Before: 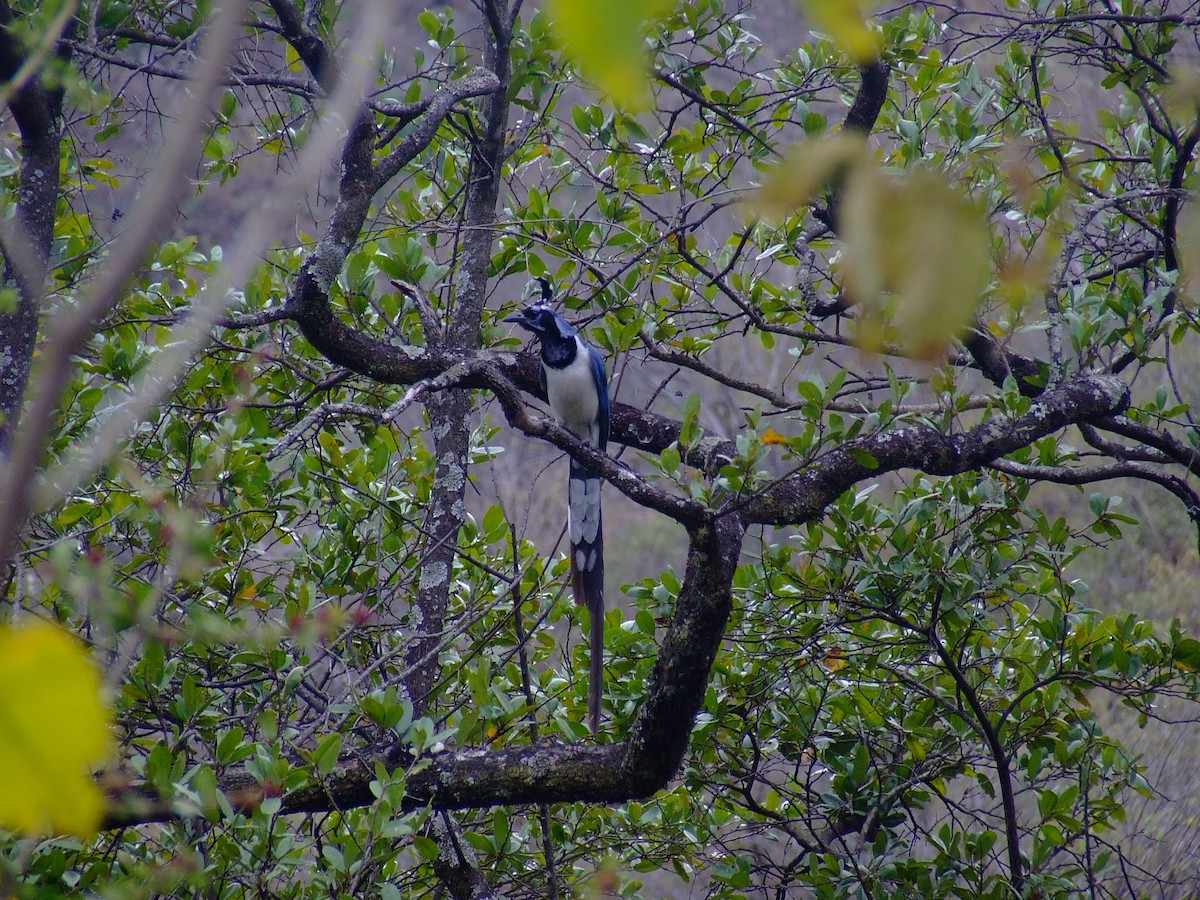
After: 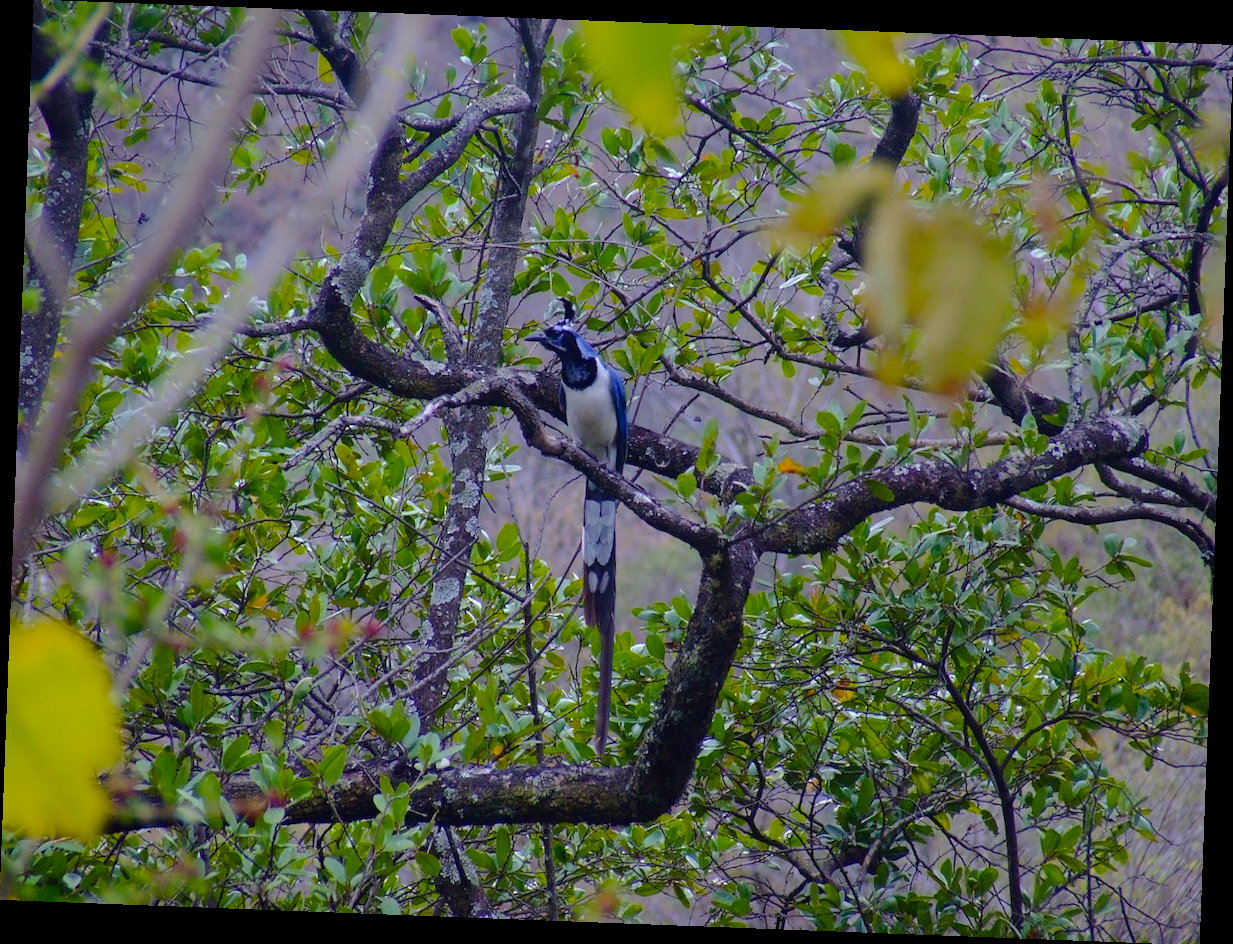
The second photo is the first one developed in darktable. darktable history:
rotate and perspective: rotation 2.17°, automatic cropping off
color balance rgb: perceptual saturation grading › global saturation 25%, perceptual brilliance grading › mid-tones 10%, perceptual brilliance grading › shadows 15%, global vibrance 20%
